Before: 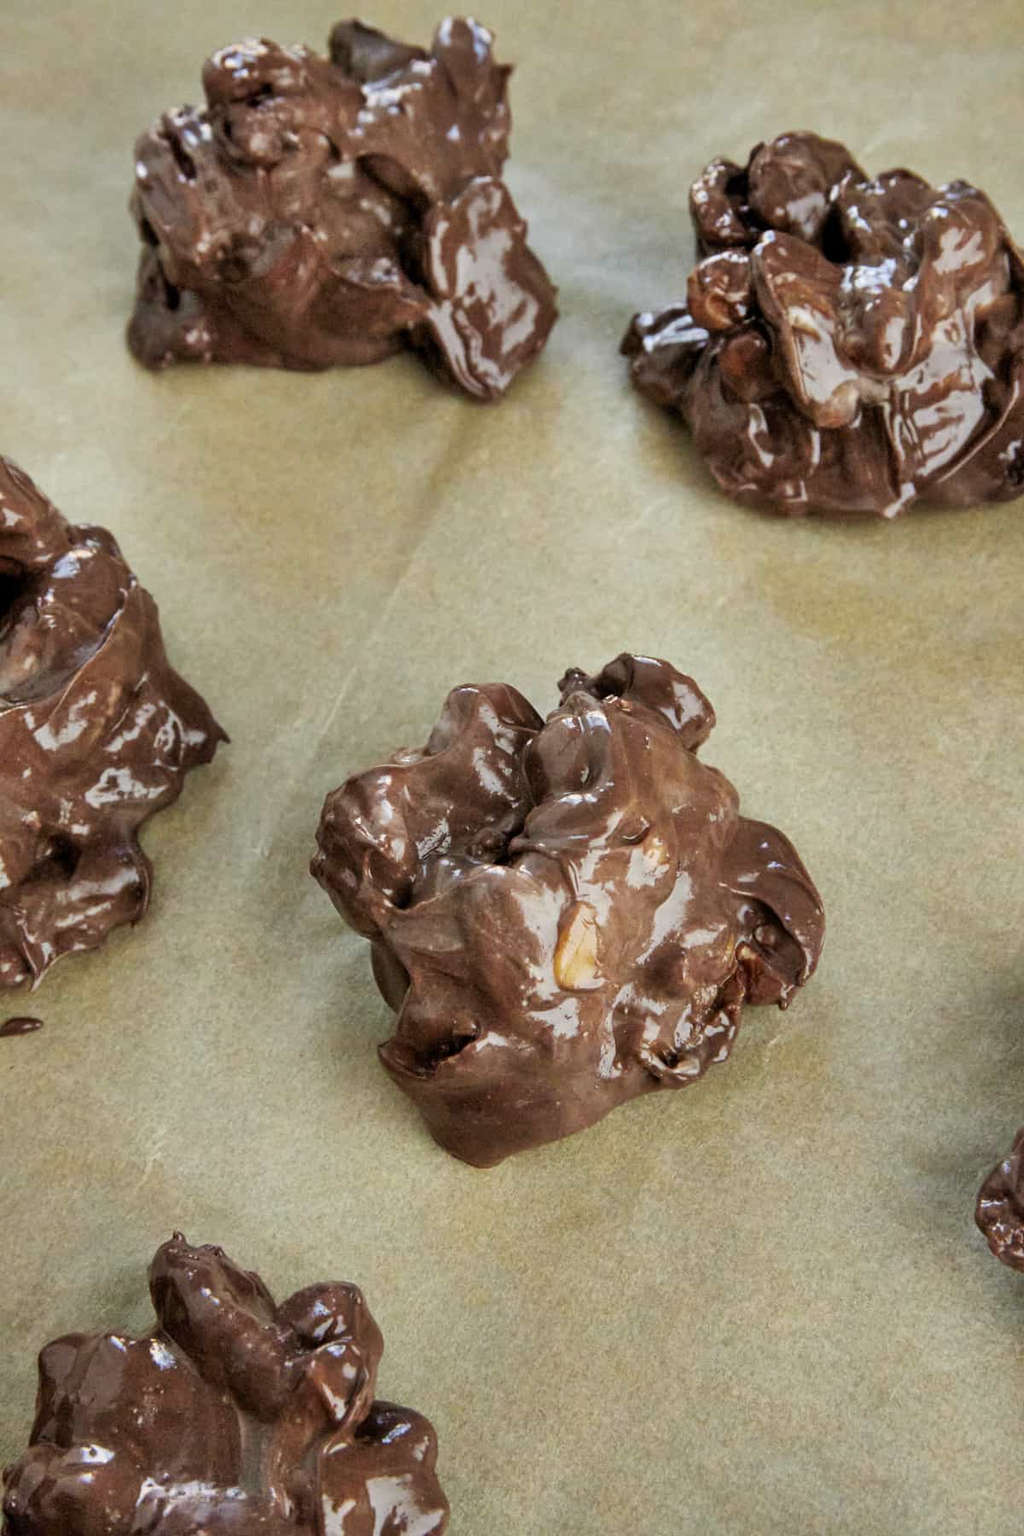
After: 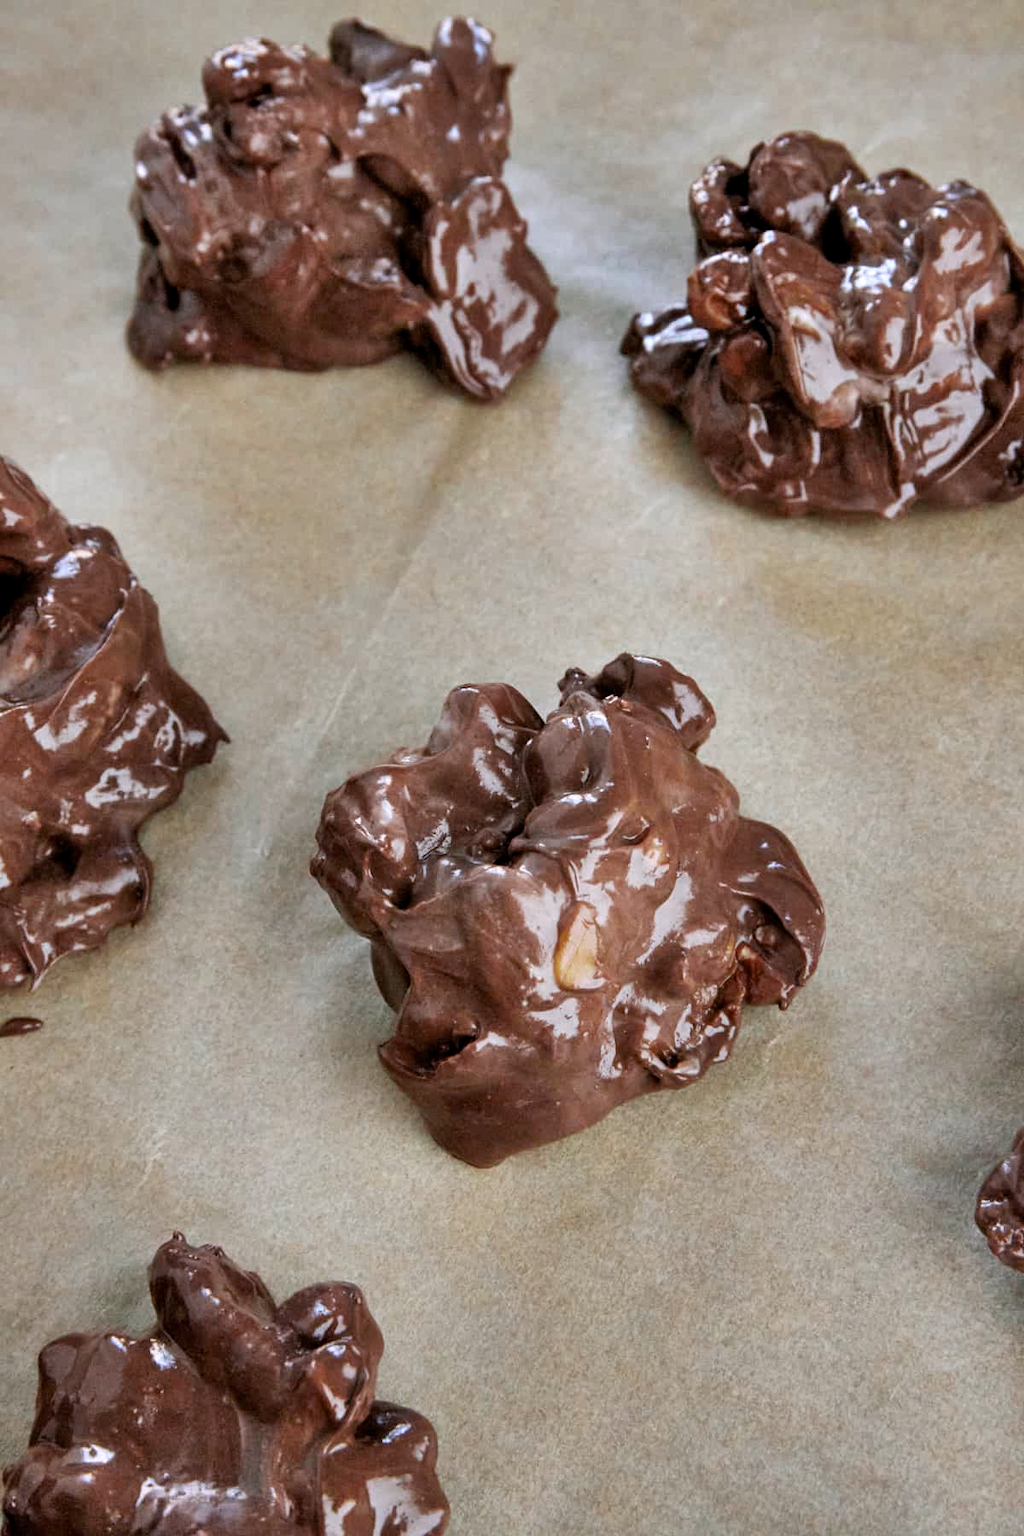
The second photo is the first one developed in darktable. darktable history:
shadows and highlights: shadows 12, white point adjustment 1.2, soften with gaussian
color zones: curves: ch0 [(0, 0.5) (0.125, 0.4) (0.25, 0.5) (0.375, 0.4) (0.5, 0.4) (0.625, 0.6) (0.75, 0.6) (0.875, 0.5)]; ch1 [(0, 0.35) (0.125, 0.45) (0.25, 0.35) (0.375, 0.35) (0.5, 0.35) (0.625, 0.35) (0.75, 0.45) (0.875, 0.35)]; ch2 [(0, 0.6) (0.125, 0.5) (0.25, 0.5) (0.375, 0.6) (0.5, 0.6) (0.625, 0.5) (0.75, 0.5) (0.875, 0.5)]
white balance: red 1.004, blue 1.096
